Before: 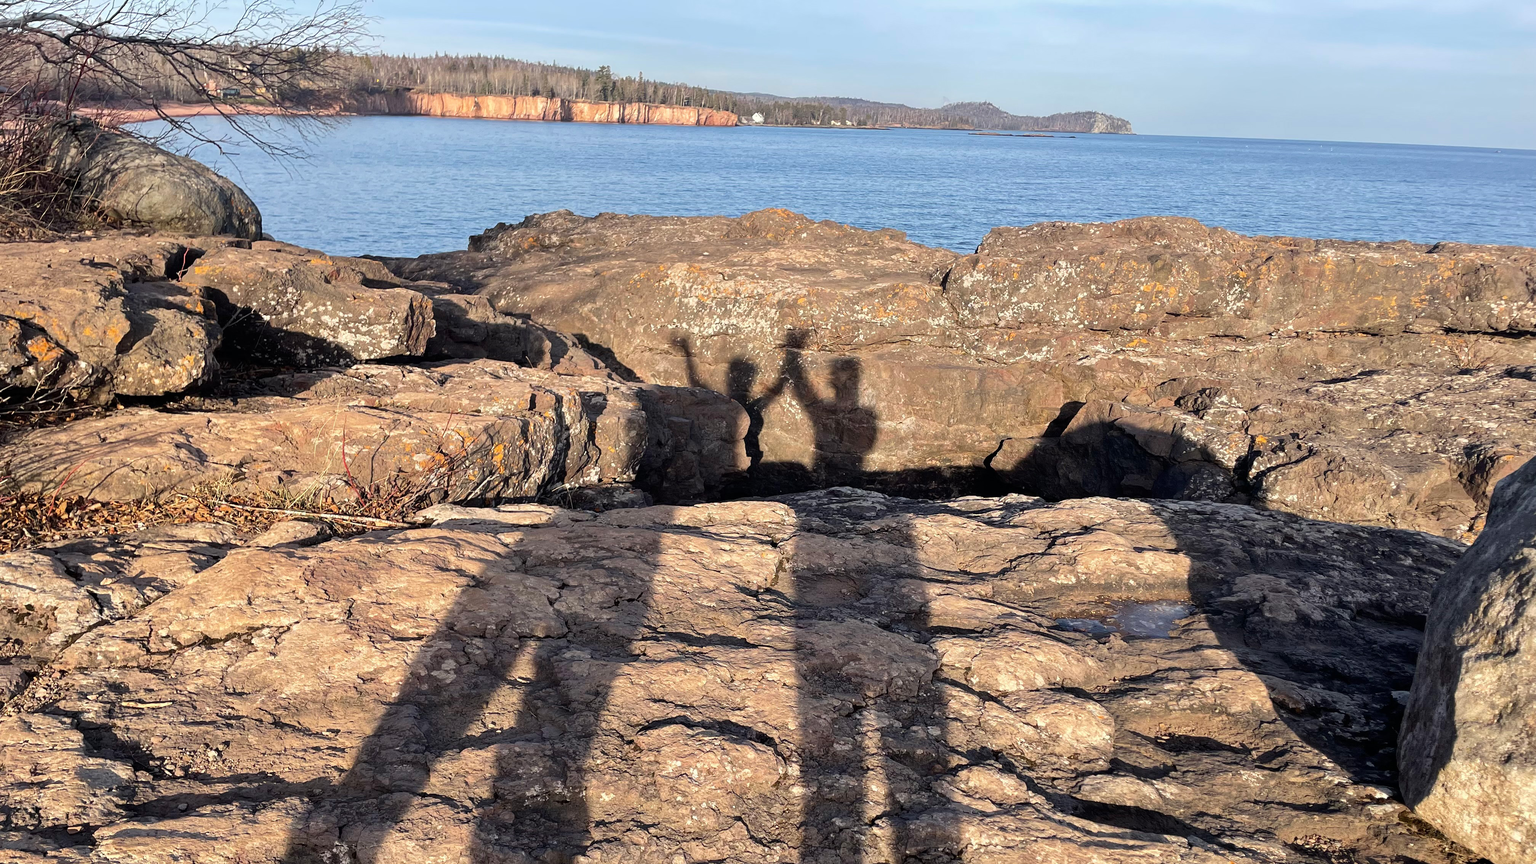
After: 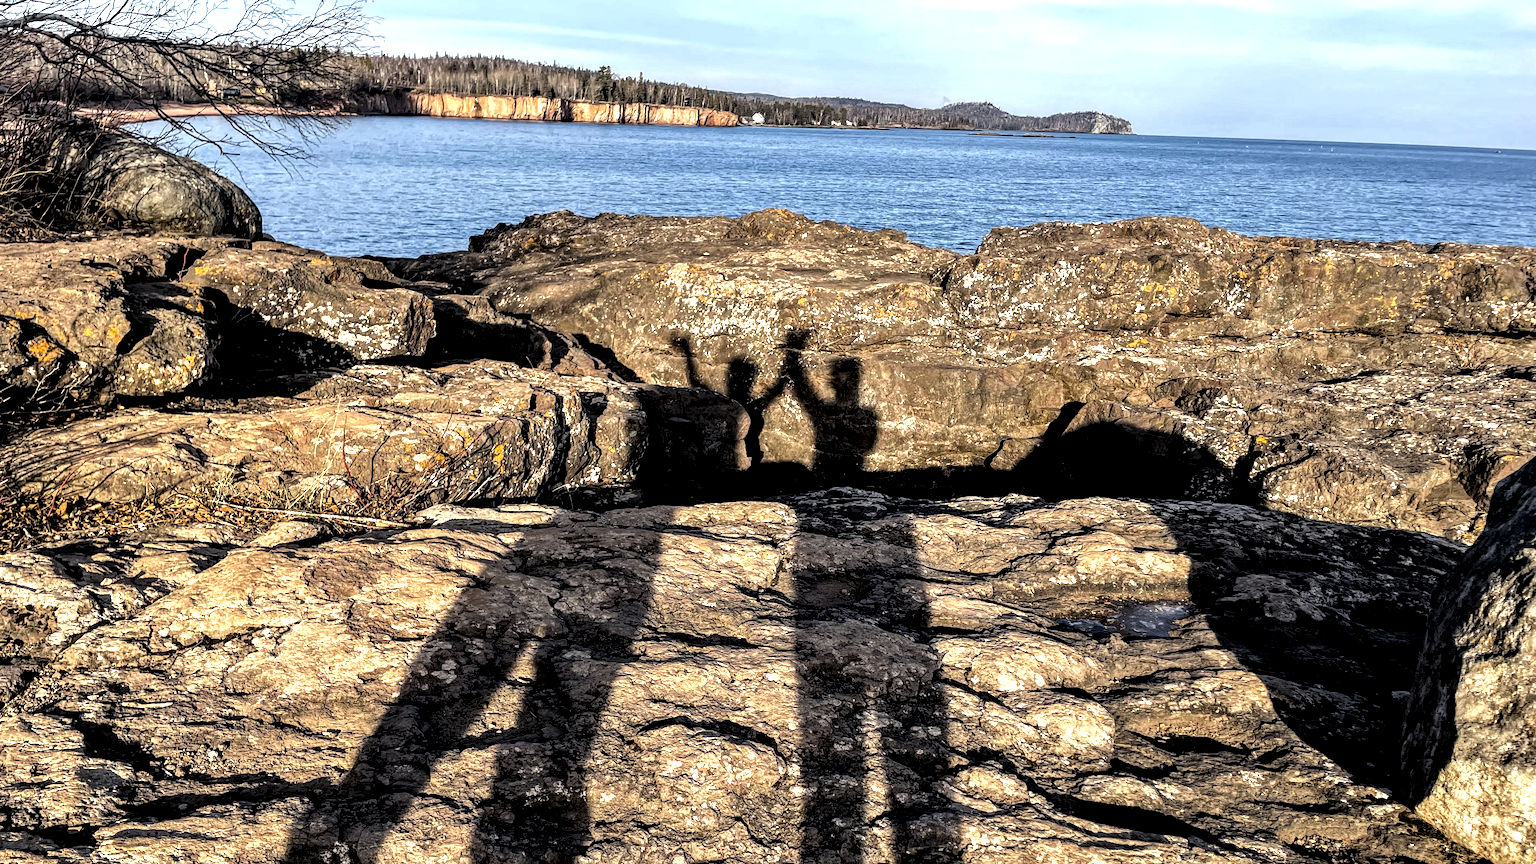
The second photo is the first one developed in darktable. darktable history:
color contrast: green-magenta contrast 0.8, blue-yellow contrast 1.1, unbound 0
levels: levels [0.129, 0.519, 0.867]
local contrast: highlights 20%, shadows 70%, detail 170%
